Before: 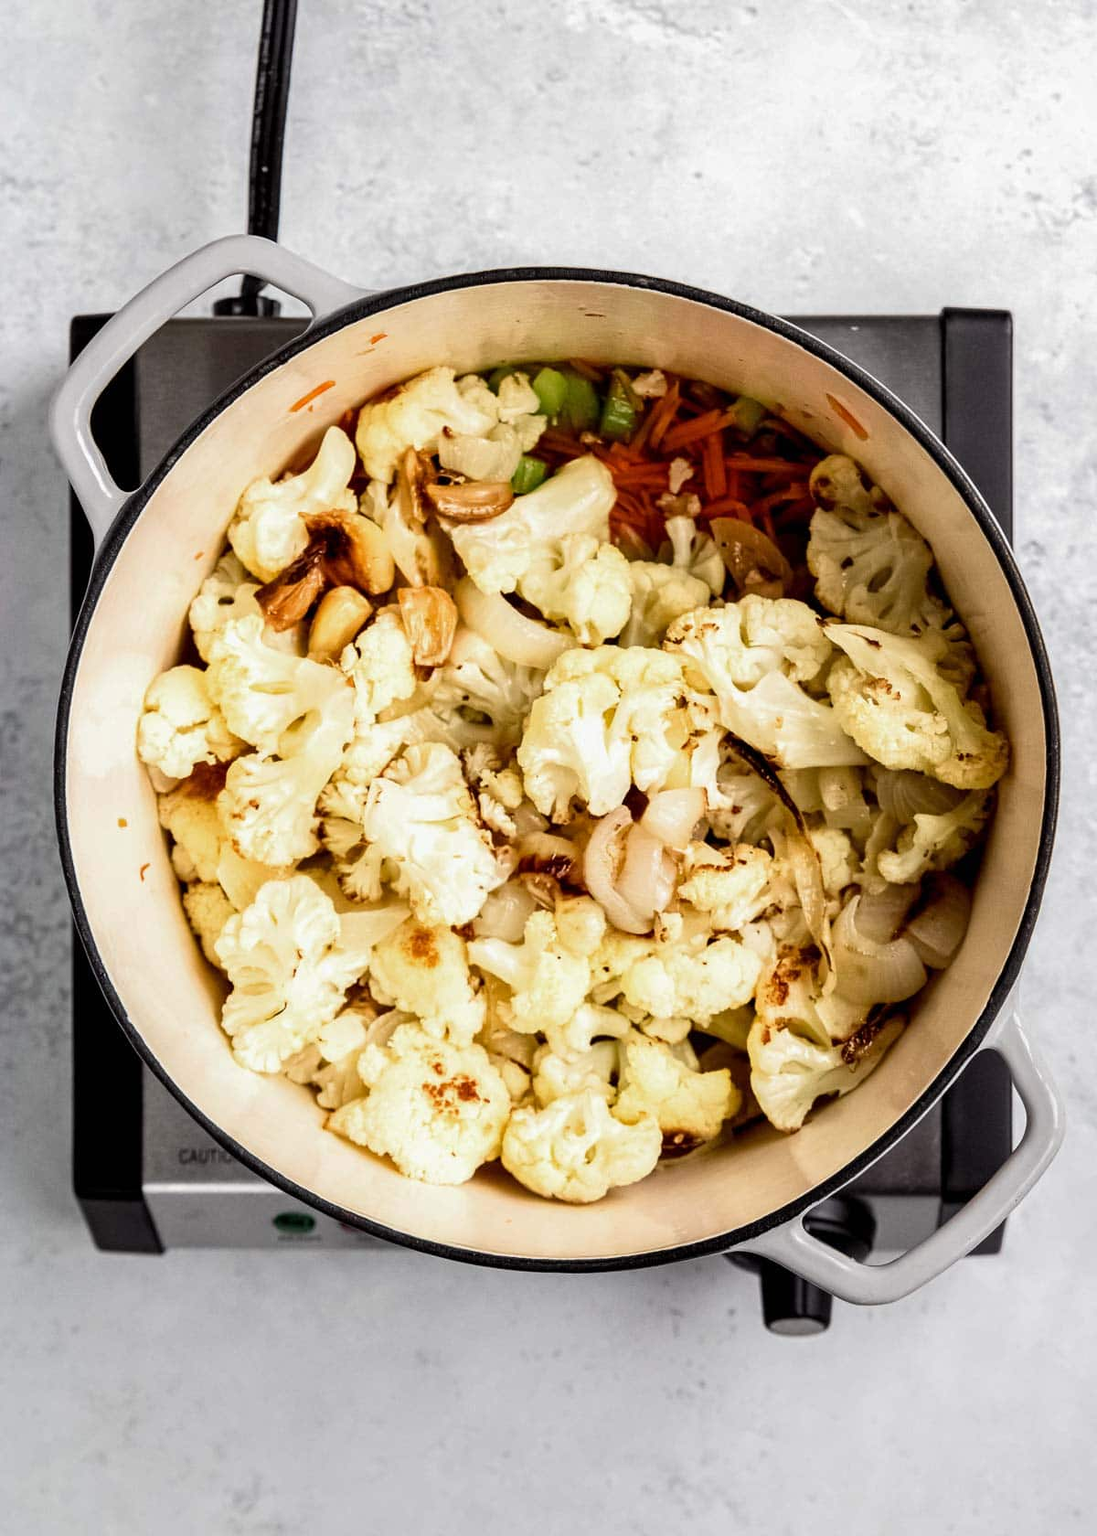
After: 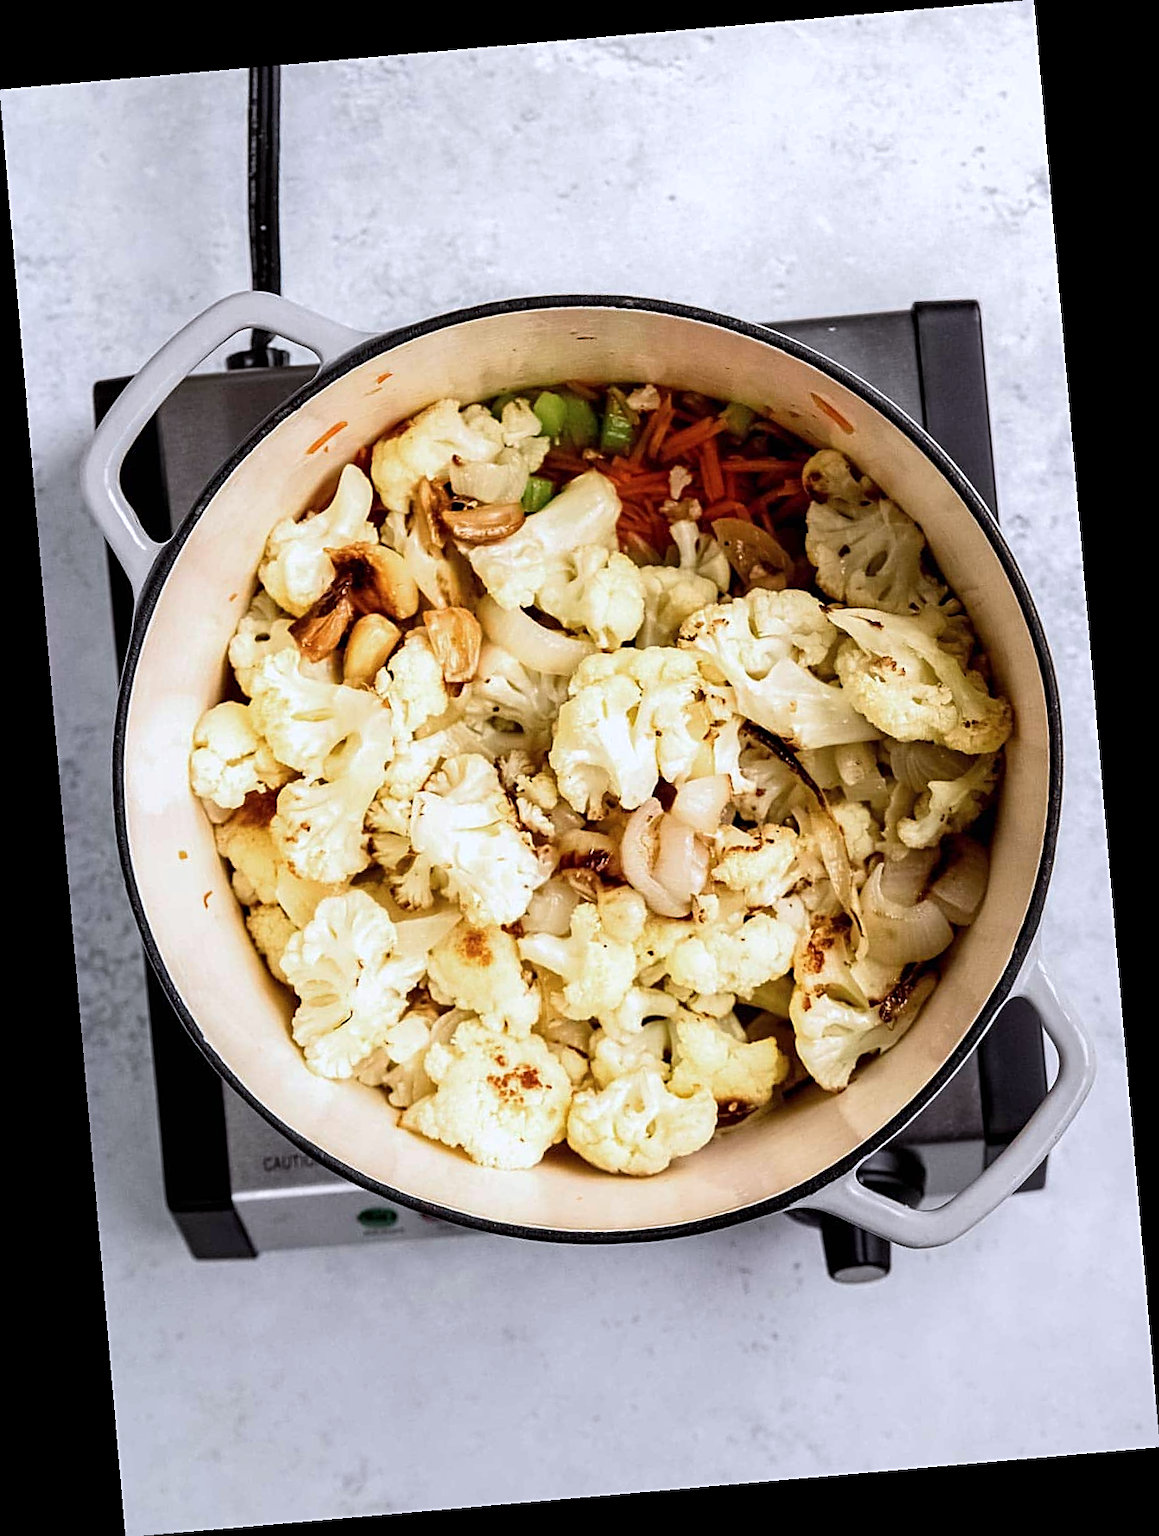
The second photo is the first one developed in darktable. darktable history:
color calibration: illuminant as shot in camera, x 0.358, y 0.373, temperature 4628.91 K
sharpen: on, module defaults
rotate and perspective: rotation -4.98°, automatic cropping off
